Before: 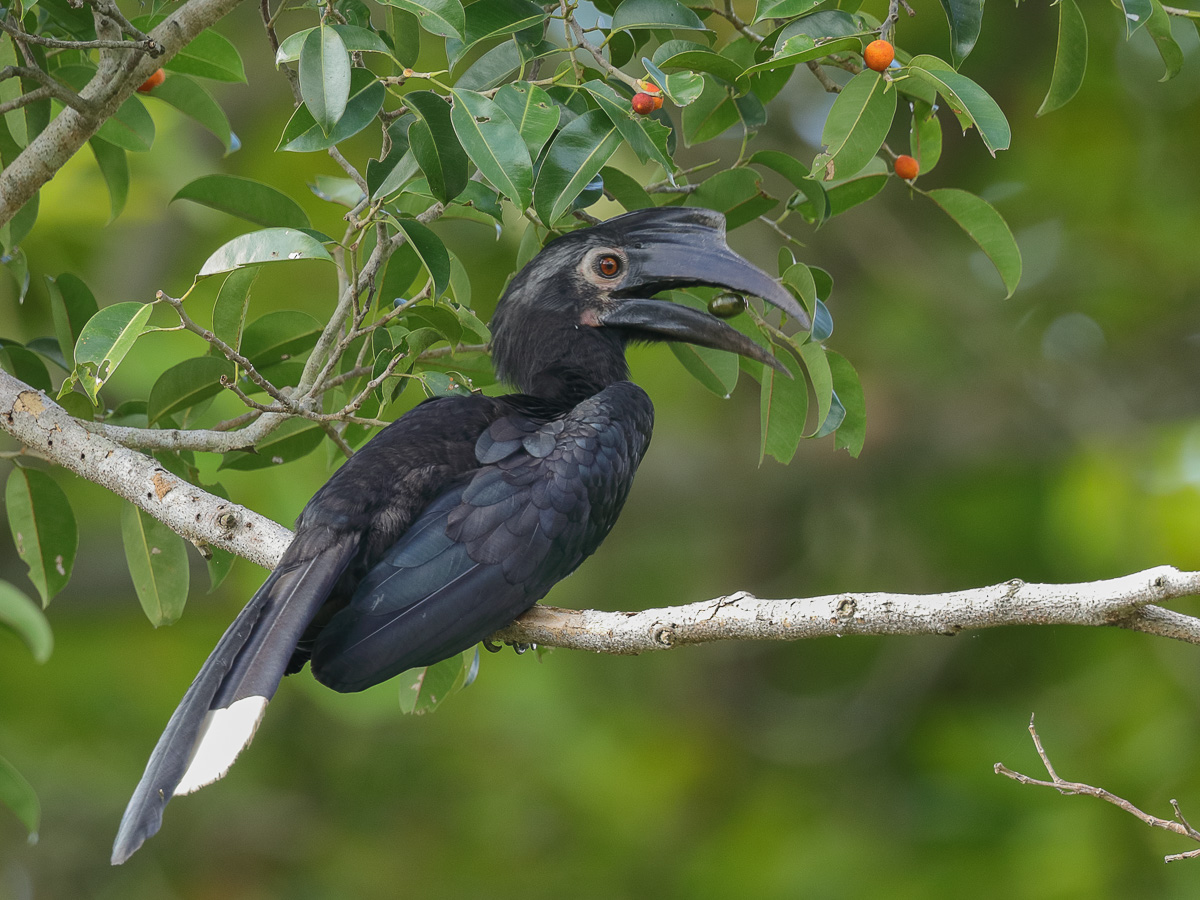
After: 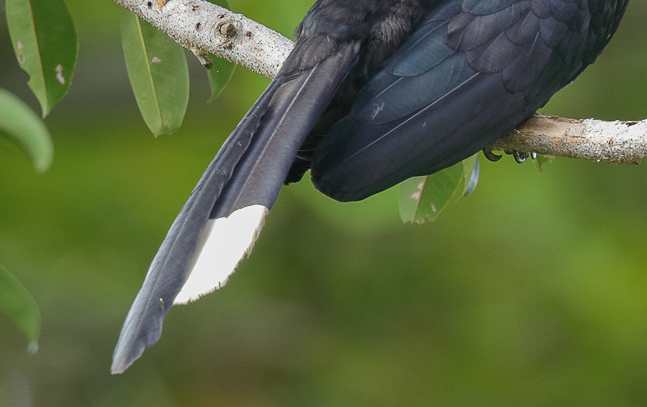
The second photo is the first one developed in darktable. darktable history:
crop and rotate: top 54.614%, right 46.037%, bottom 0.135%
